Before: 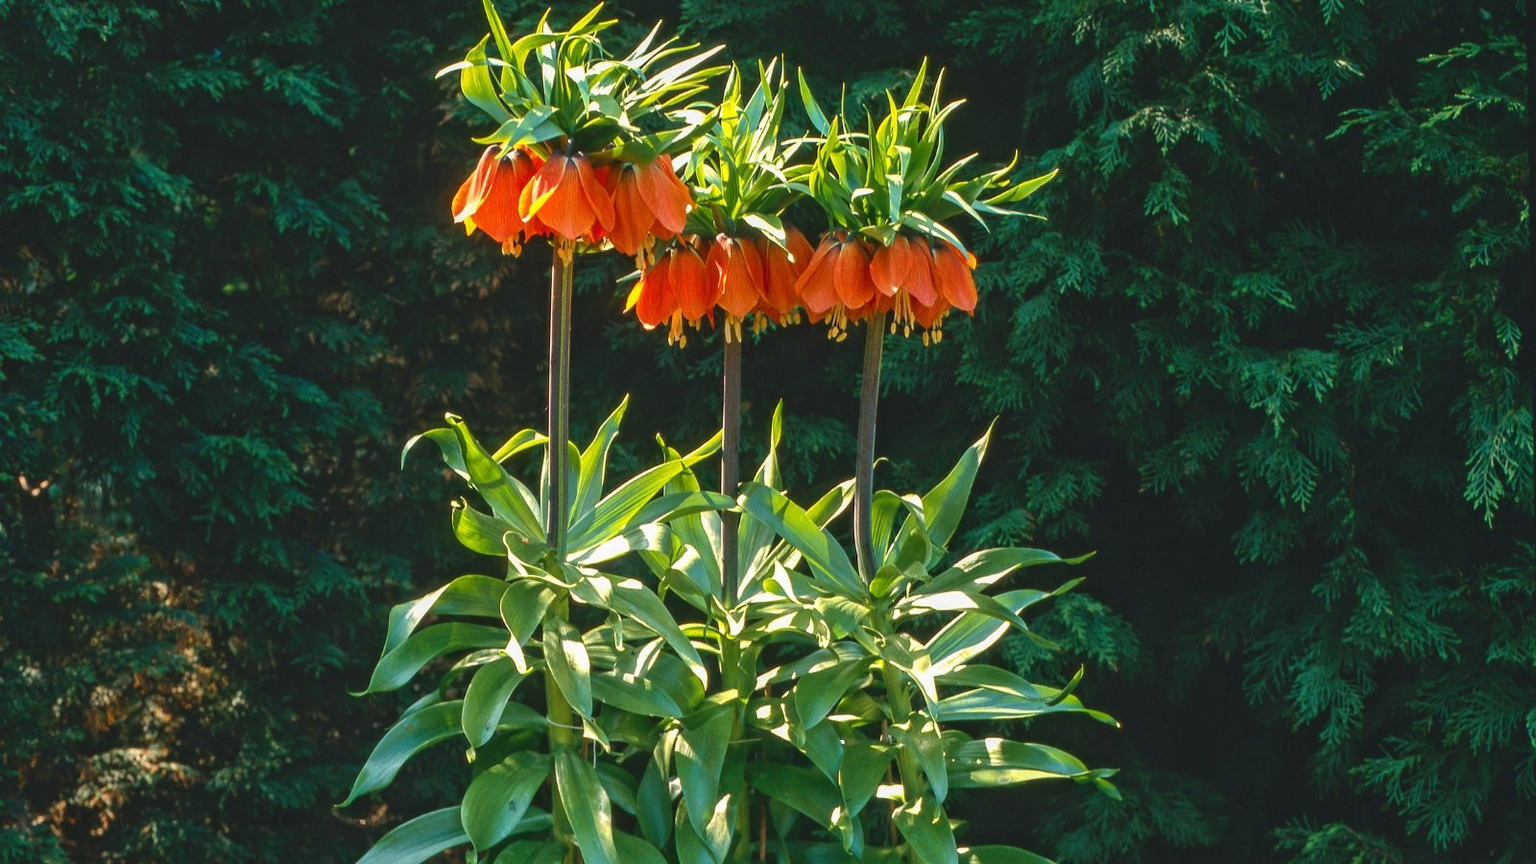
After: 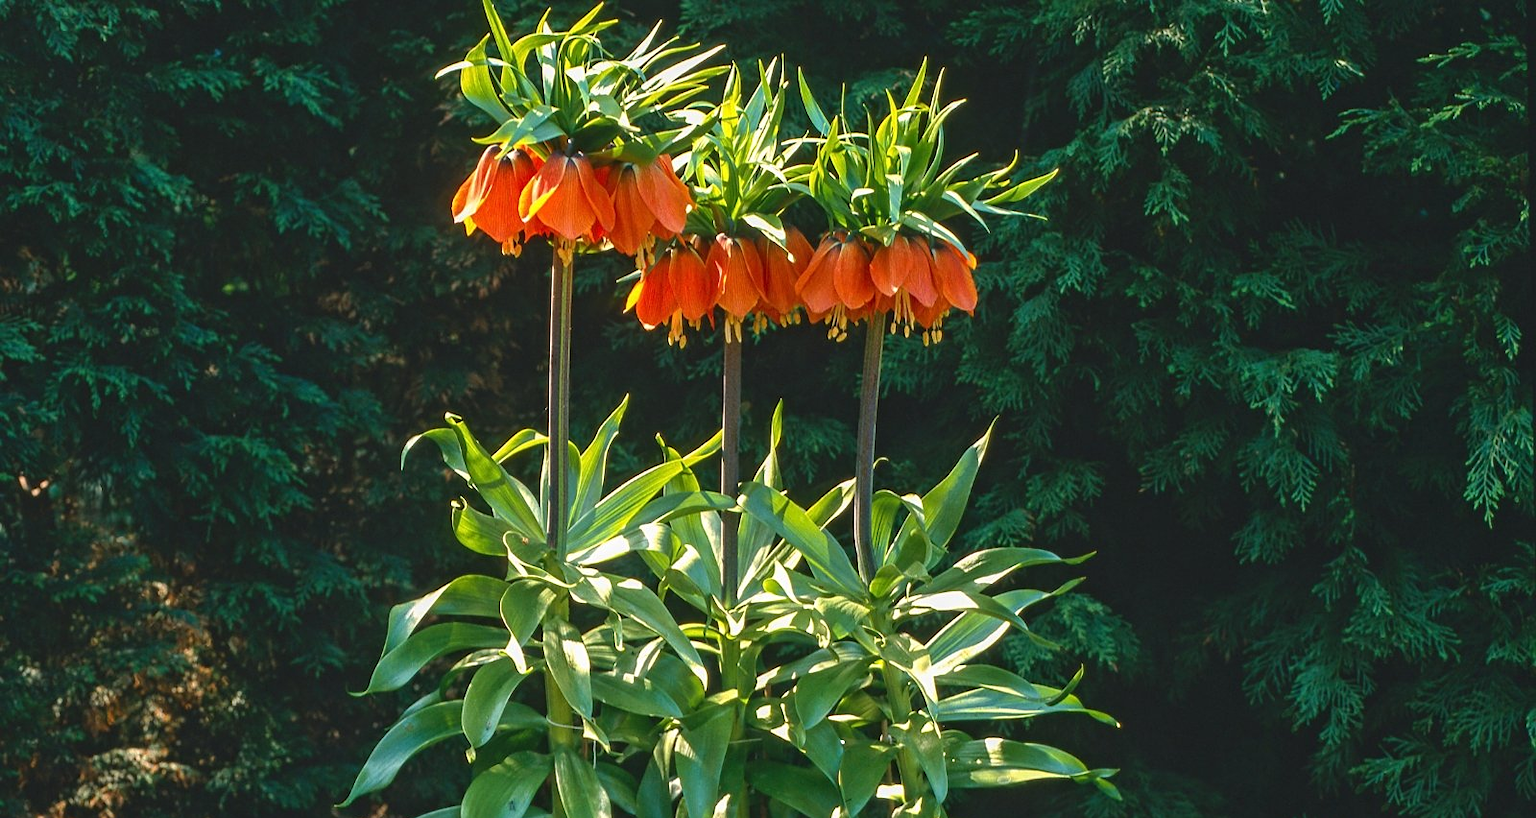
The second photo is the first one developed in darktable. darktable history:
crop and rotate: top 0.014%, bottom 5.105%
sharpen: amount 0.215
